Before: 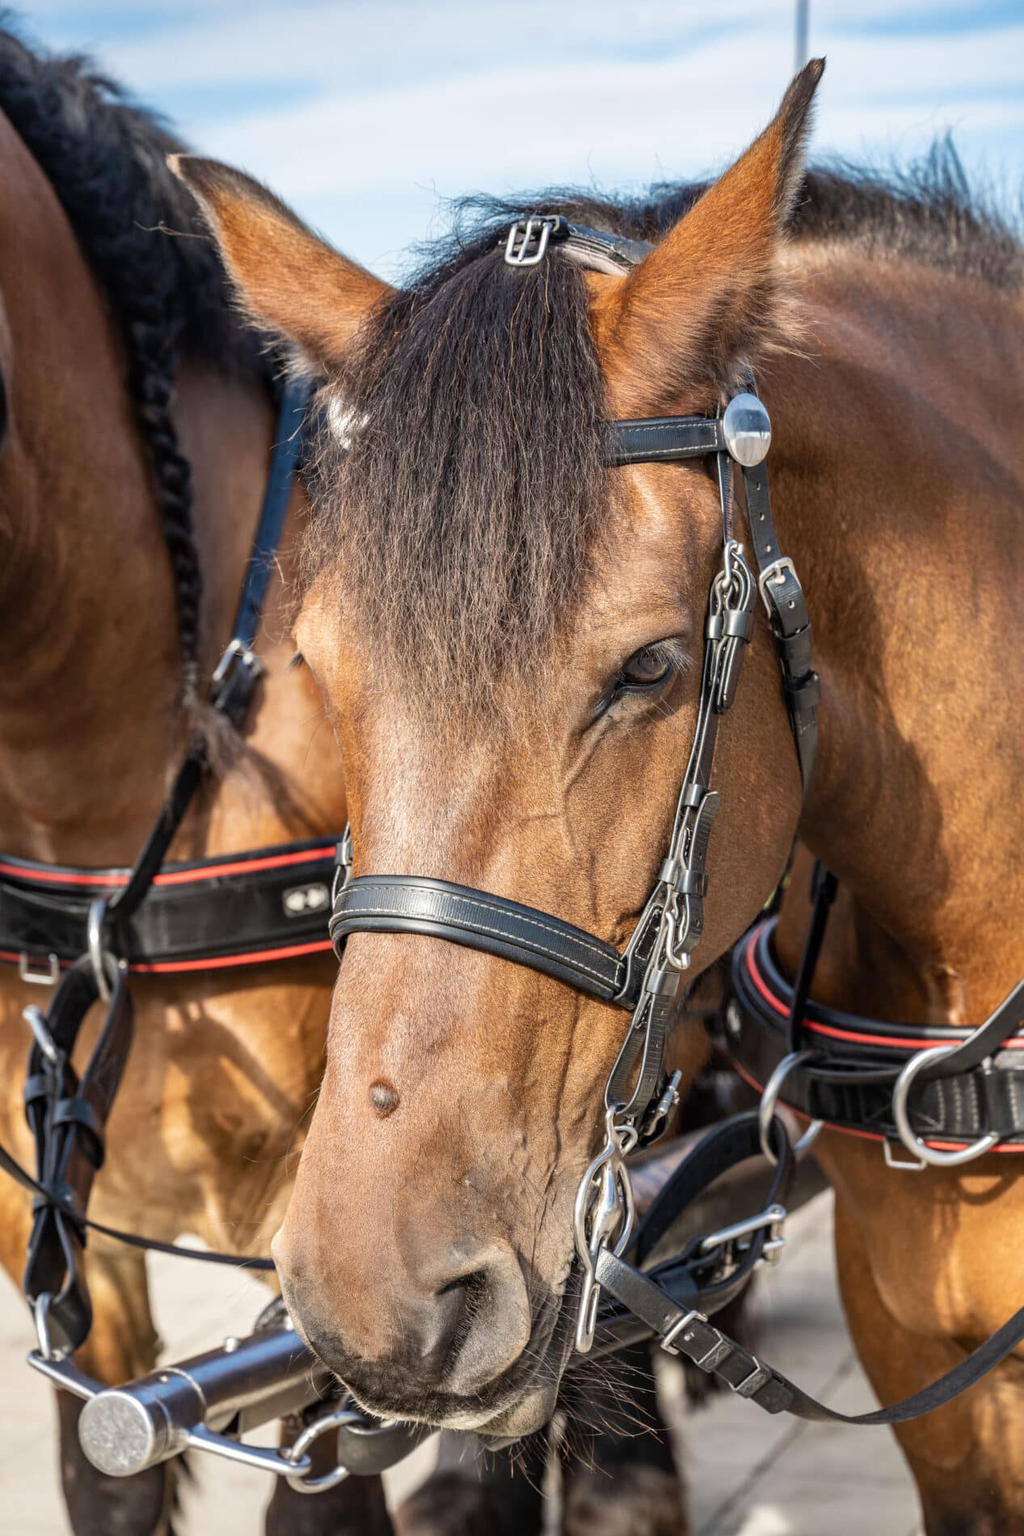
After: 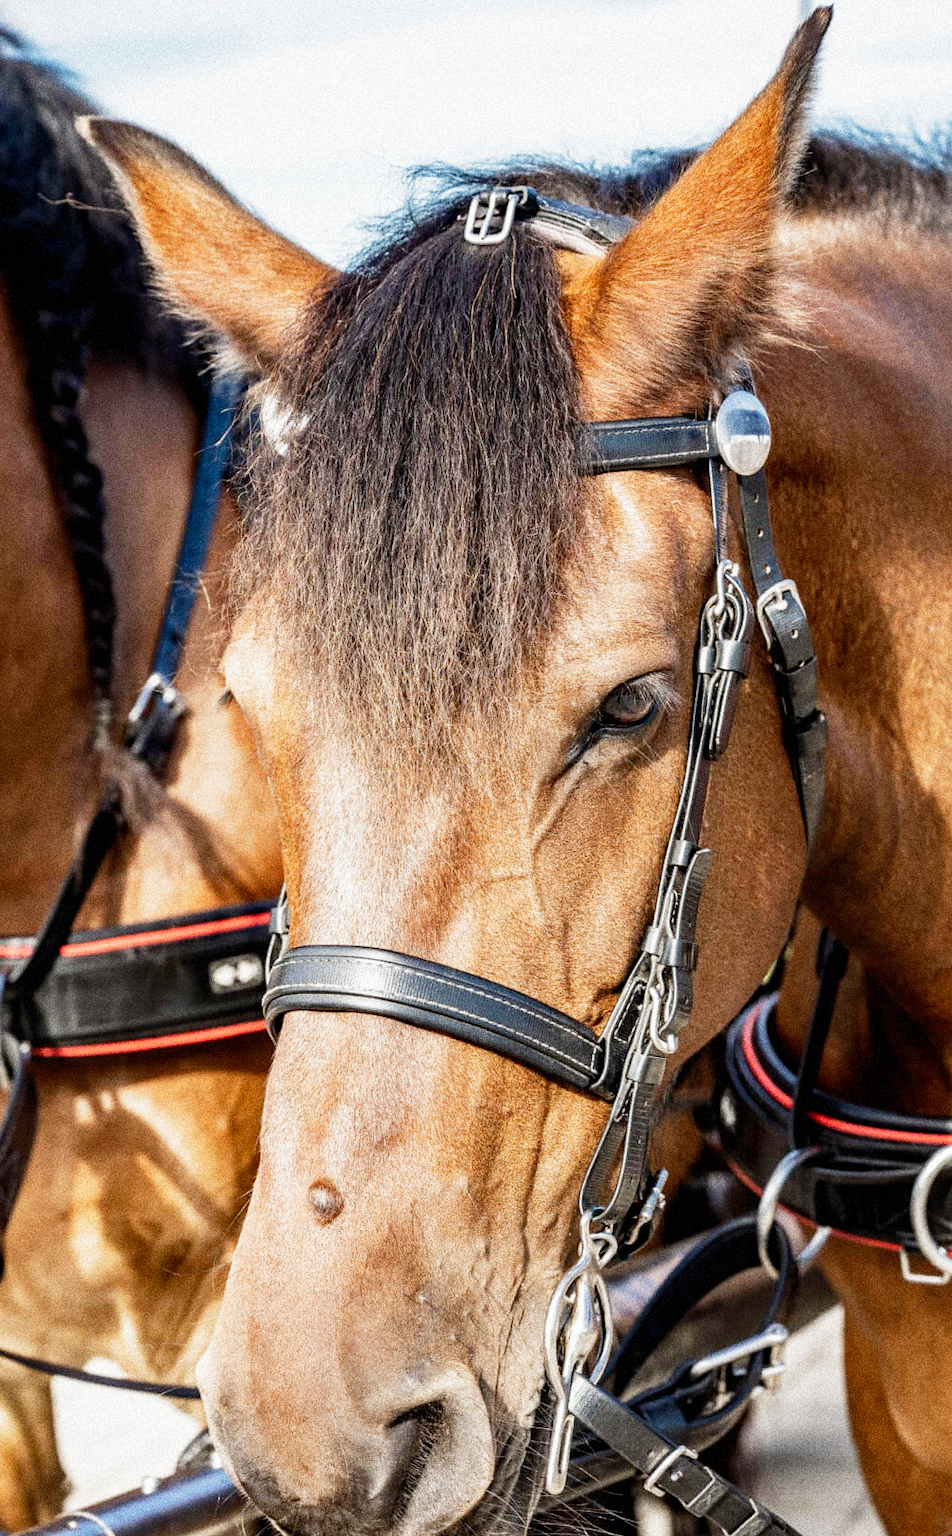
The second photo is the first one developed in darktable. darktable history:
crop: left 9.929%, top 3.475%, right 9.188%, bottom 9.529%
grain: coarseness 14.49 ISO, strength 48.04%, mid-tones bias 35%
filmic rgb: middle gray luminance 12.74%, black relative exposure -10.13 EV, white relative exposure 3.47 EV, threshold 6 EV, target black luminance 0%, hardness 5.74, latitude 44.69%, contrast 1.221, highlights saturation mix 5%, shadows ↔ highlights balance 26.78%, add noise in highlights 0, preserve chrominance no, color science v3 (2019), use custom middle-gray values true, iterations of high-quality reconstruction 0, contrast in highlights soft, enable highlight reconstruction true
